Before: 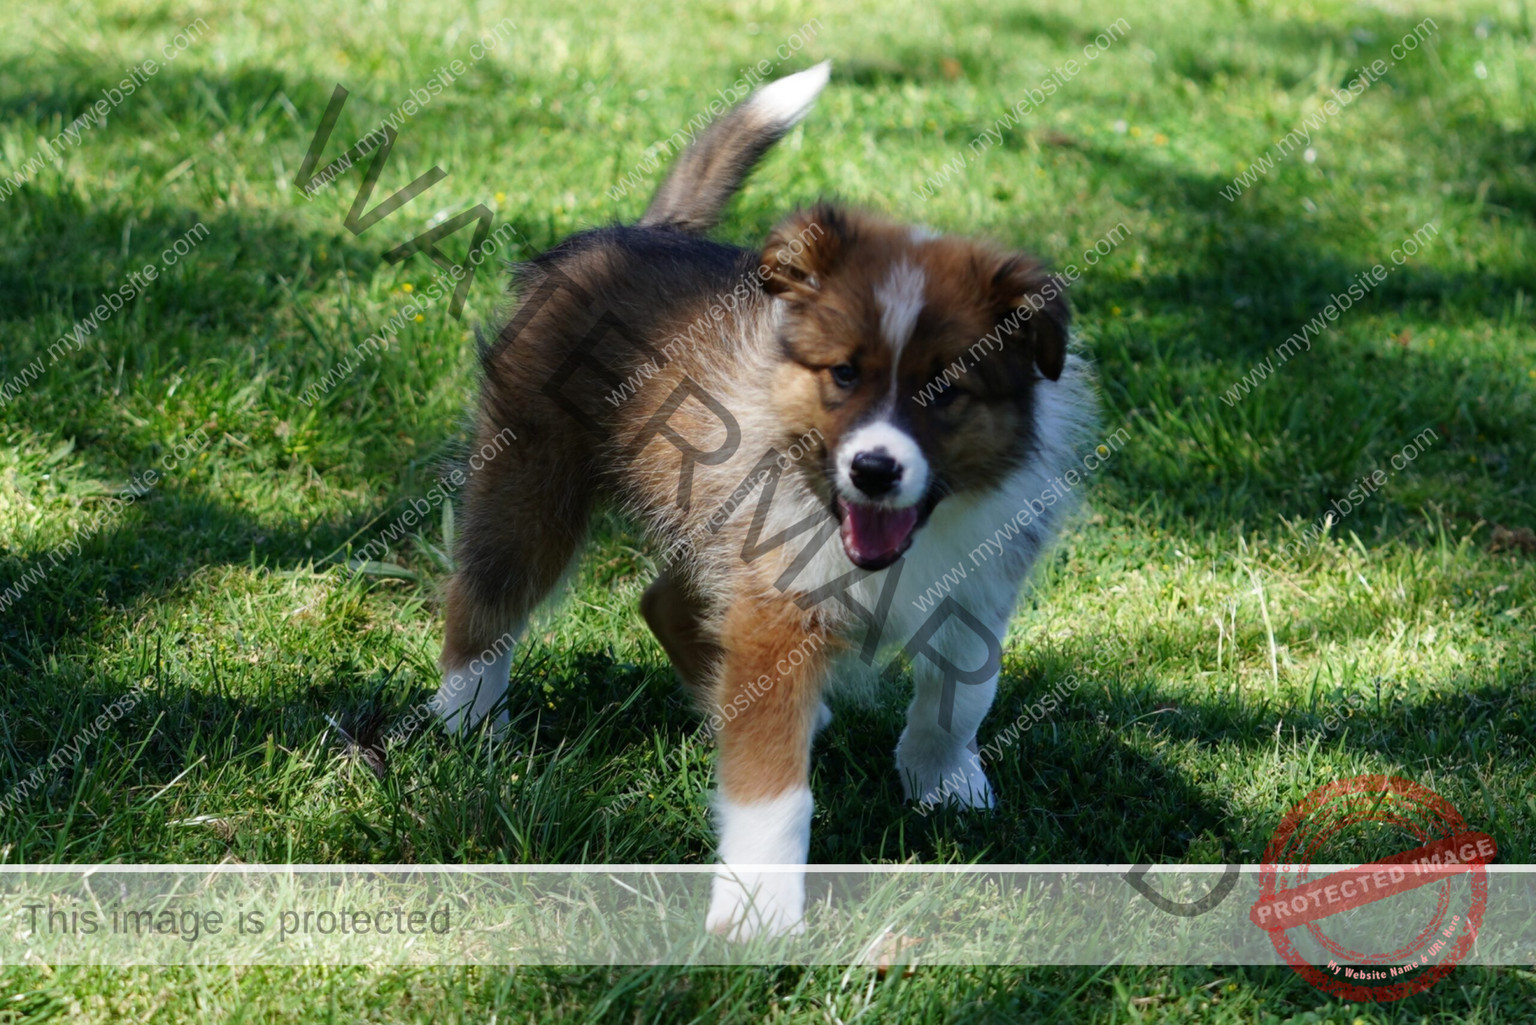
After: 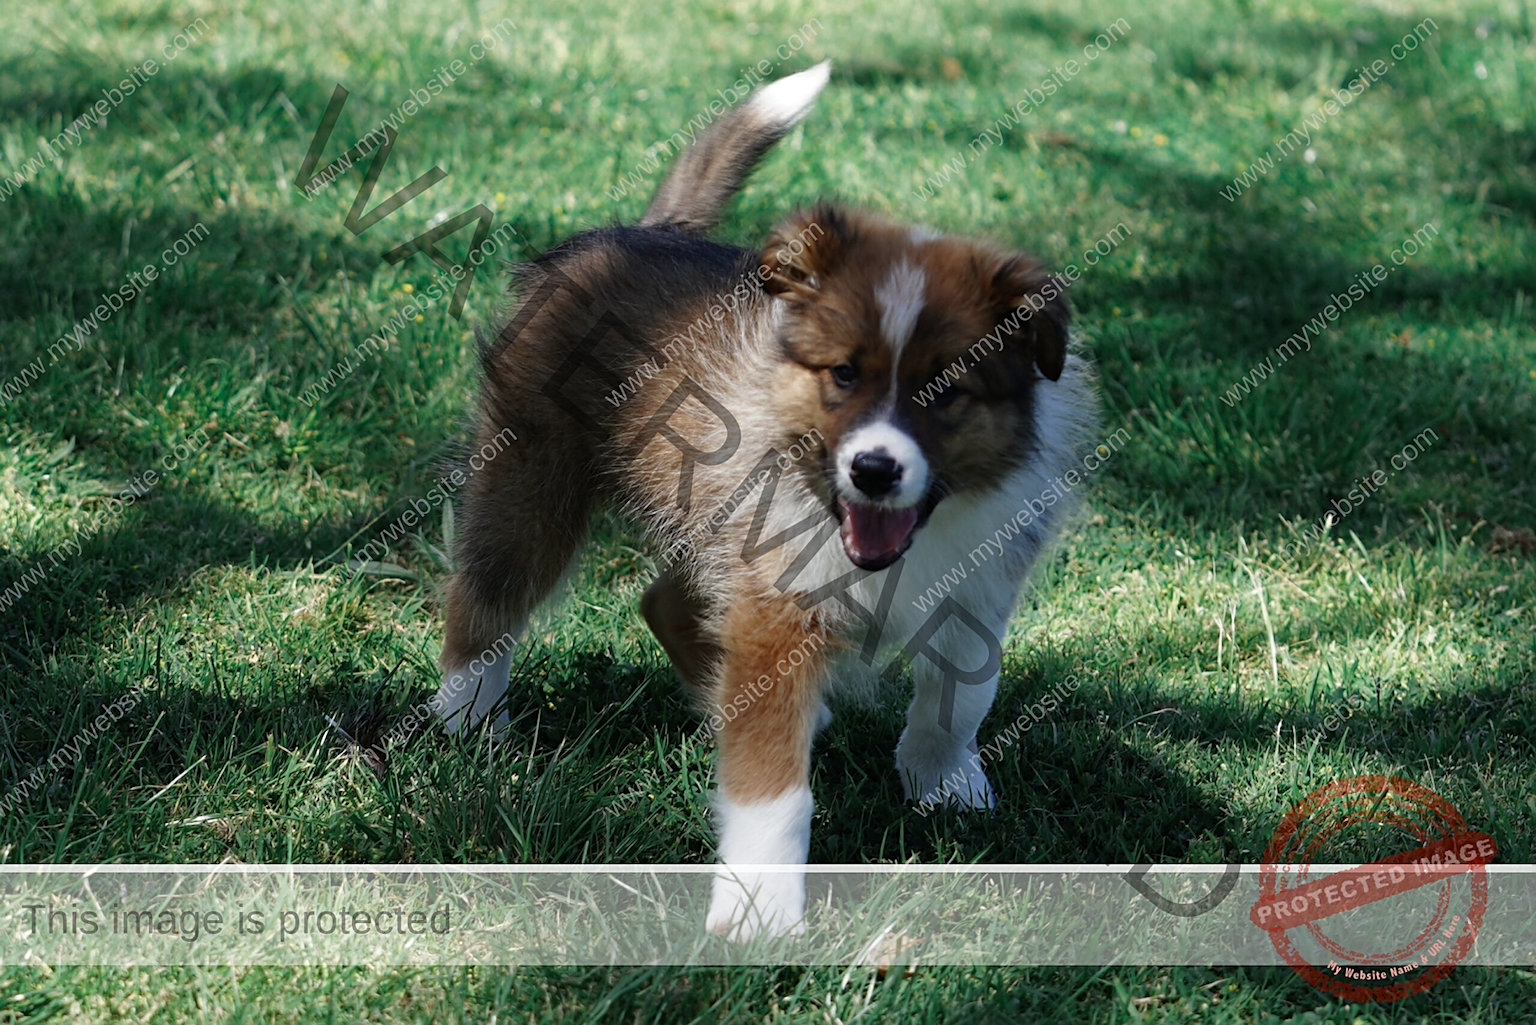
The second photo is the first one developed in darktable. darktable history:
sharpen: on, module defaults
color zones: curves: ch0 [(0, 0.5) (0.125, 0.4) (0.25, 0.5) (0.375, 0.4) (0.5, 0.4) (0.625, 0.35) (0.75, 0.35) (0.875, 0.5)]; ch1 [(0, 0.35) (0.125, 0.45) (0.25, 0.35) (0.375, 0.35) (0.5, 0.35) (0.625, 0.35) (0.75, 0.45) (0.875, 0.35)]; ch2 [(0, 0.6) (0.125, 0.5) (0.25, 0.5) (0.375, 0.6) (0.5, 0.6) (0.625, 0.5) (0.75, 0.5) (0.875, 0.5)]
